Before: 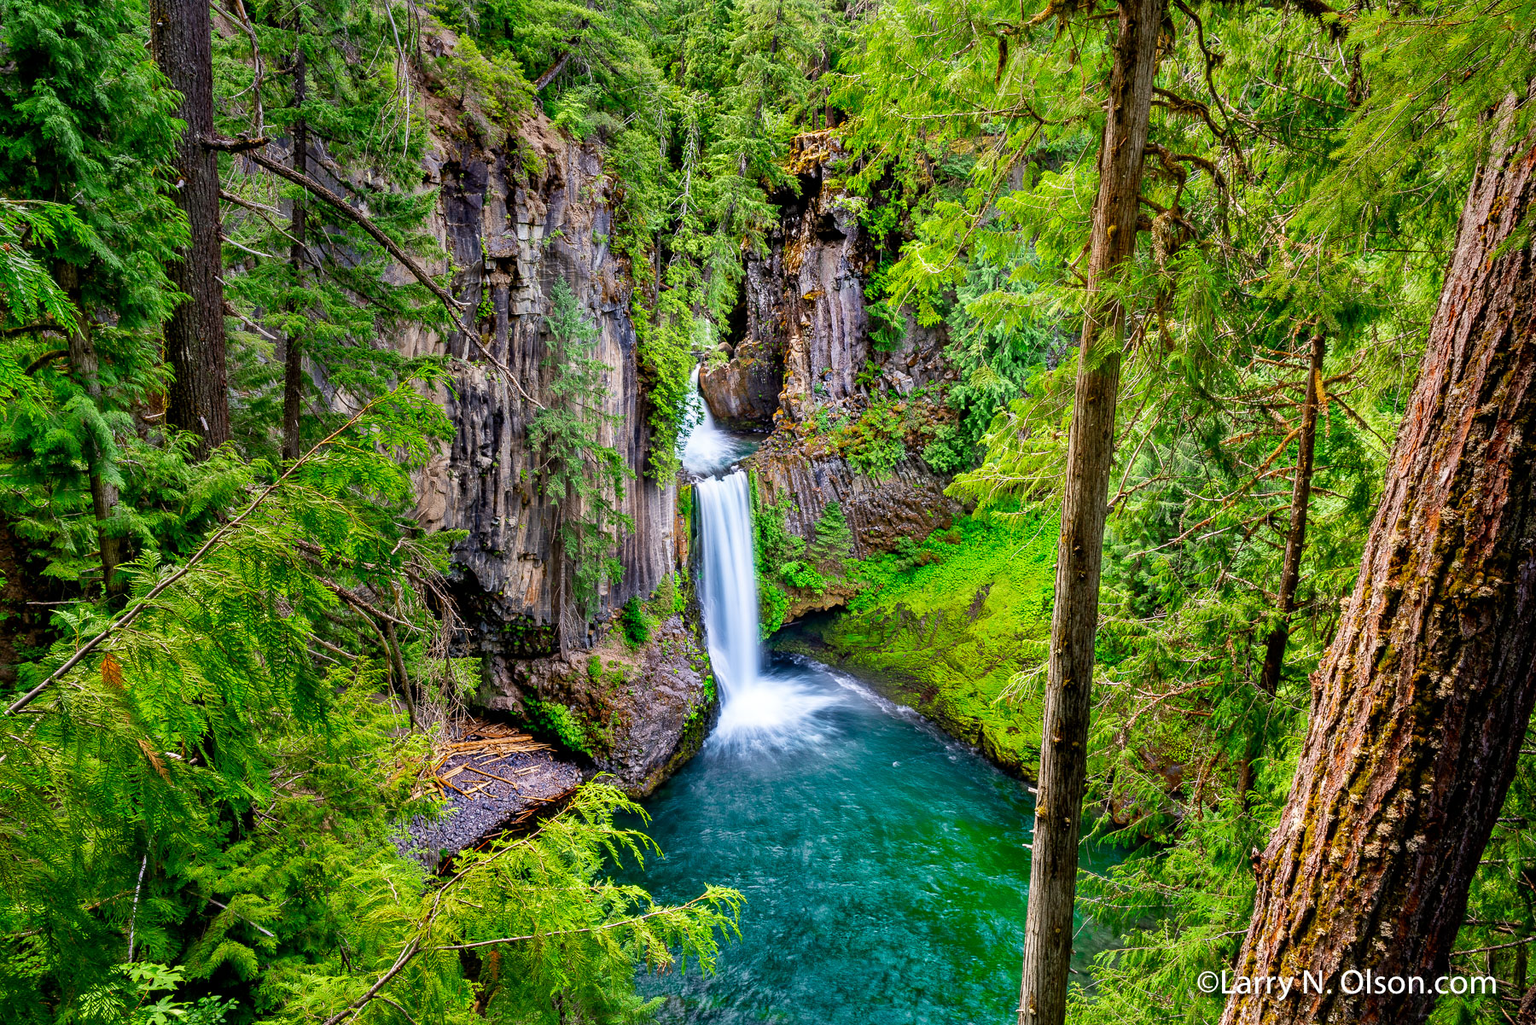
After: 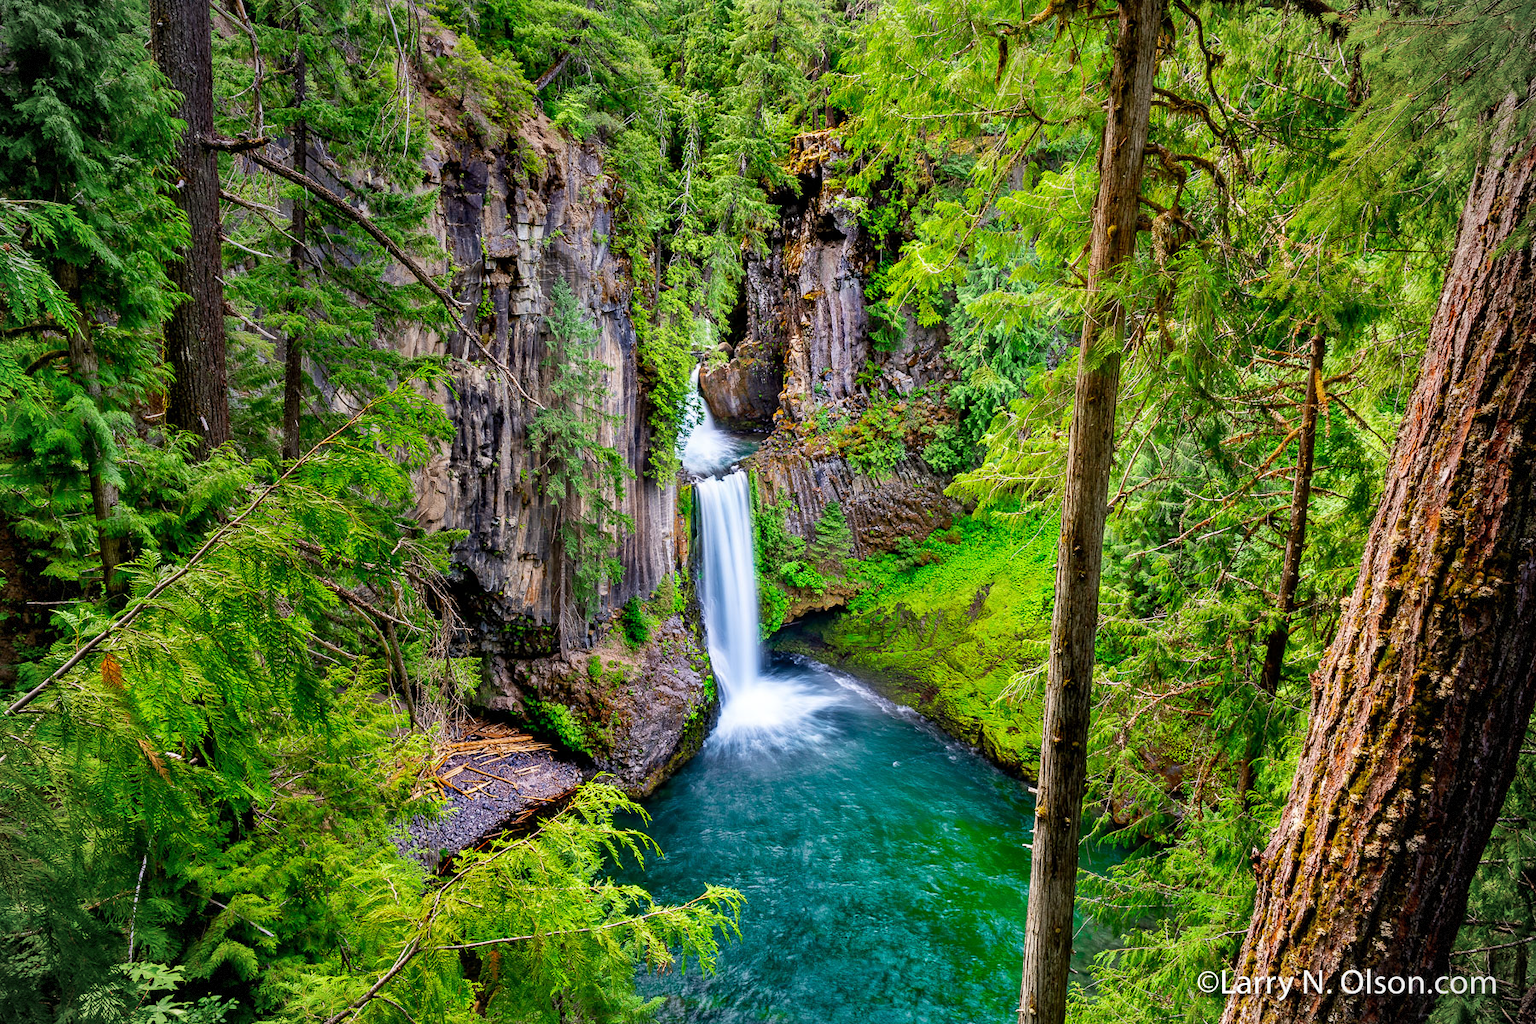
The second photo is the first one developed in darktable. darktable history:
vignetting: fall-off start 88.61%, fall-off radius 44.5%, brightness -0.277, width/height ratio 1.165, dithering 8-bit output
